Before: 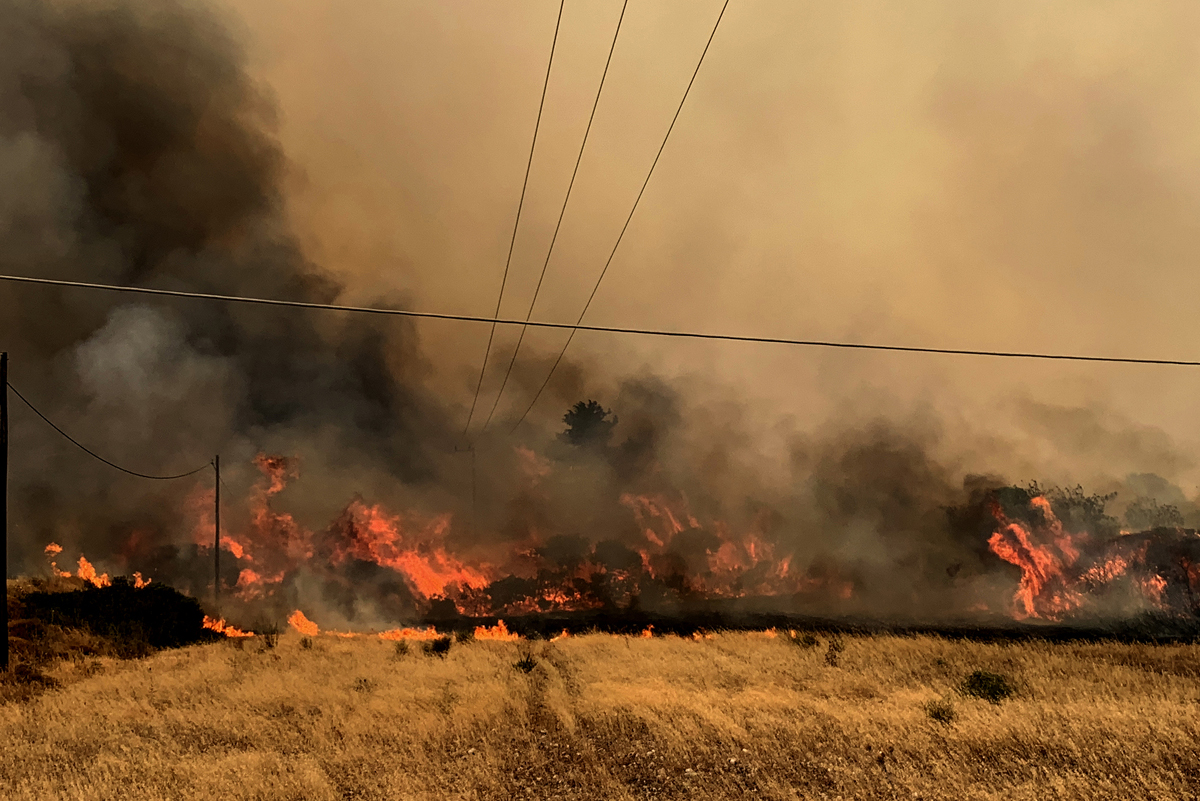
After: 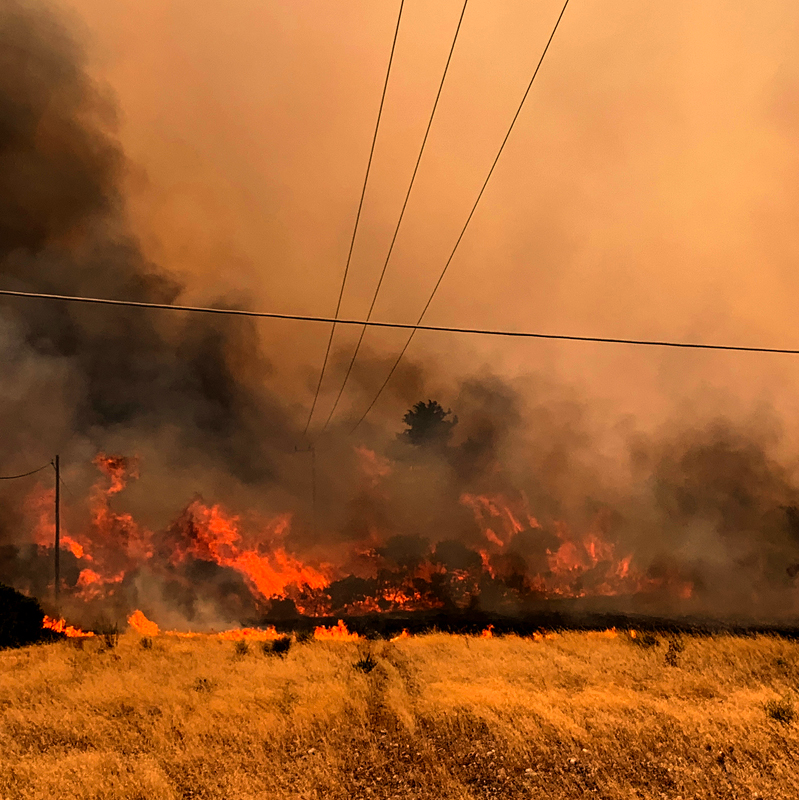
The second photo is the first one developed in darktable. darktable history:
white balance: red 1.127, blue 0.943
crop and rotate: left 13.342%, right 19.991%
